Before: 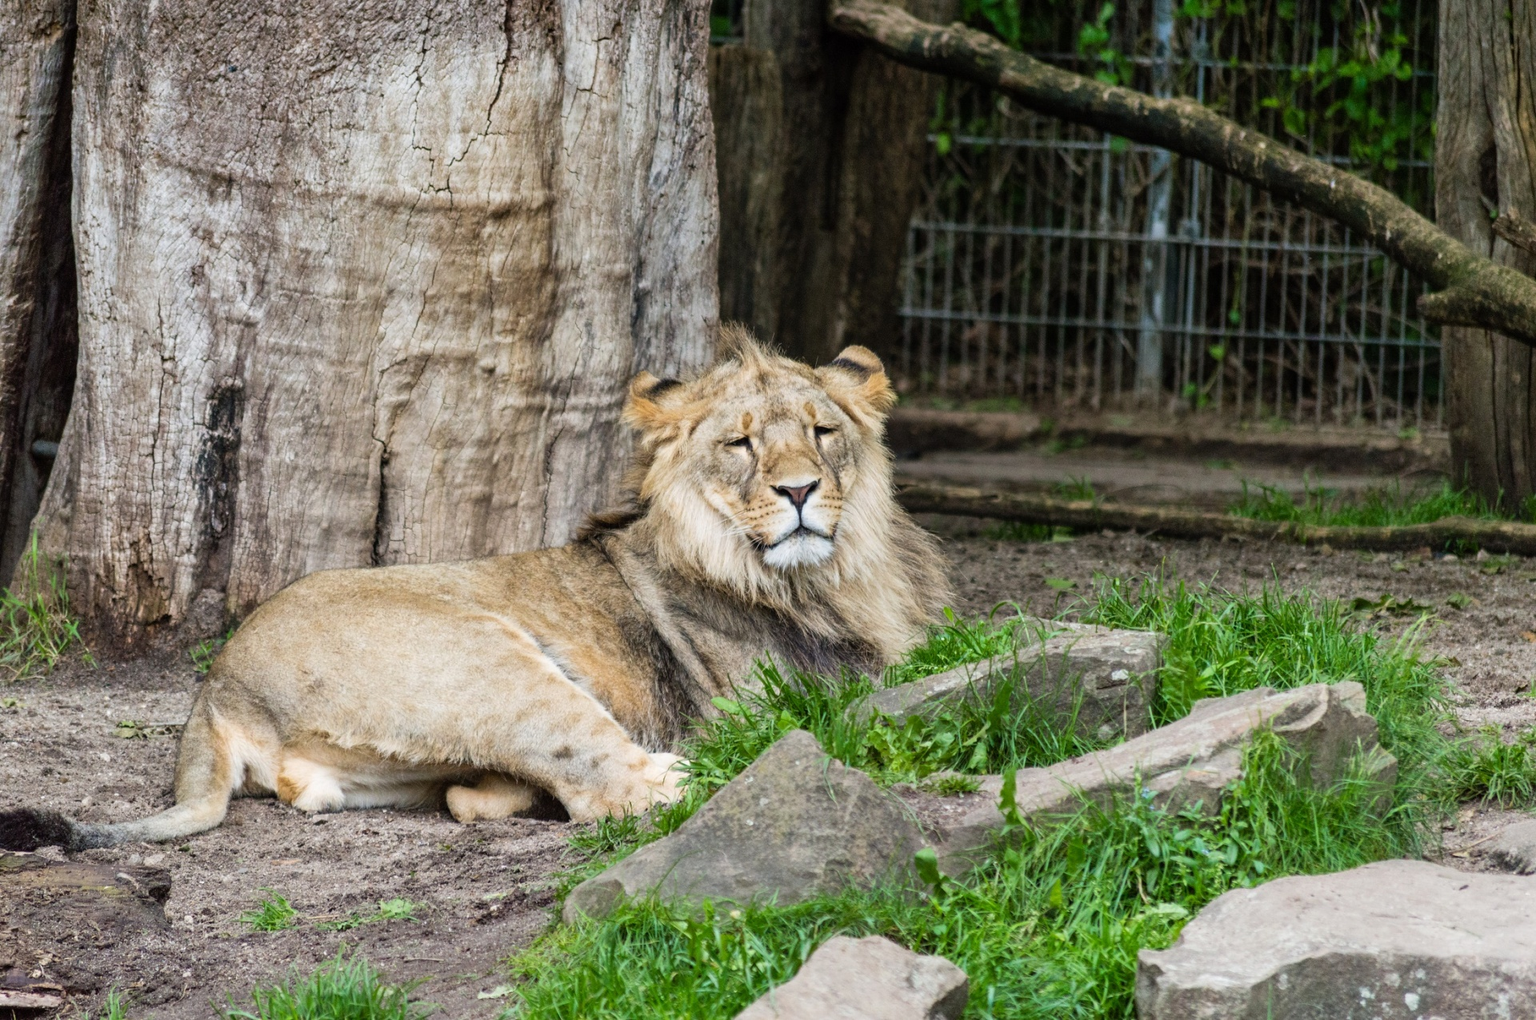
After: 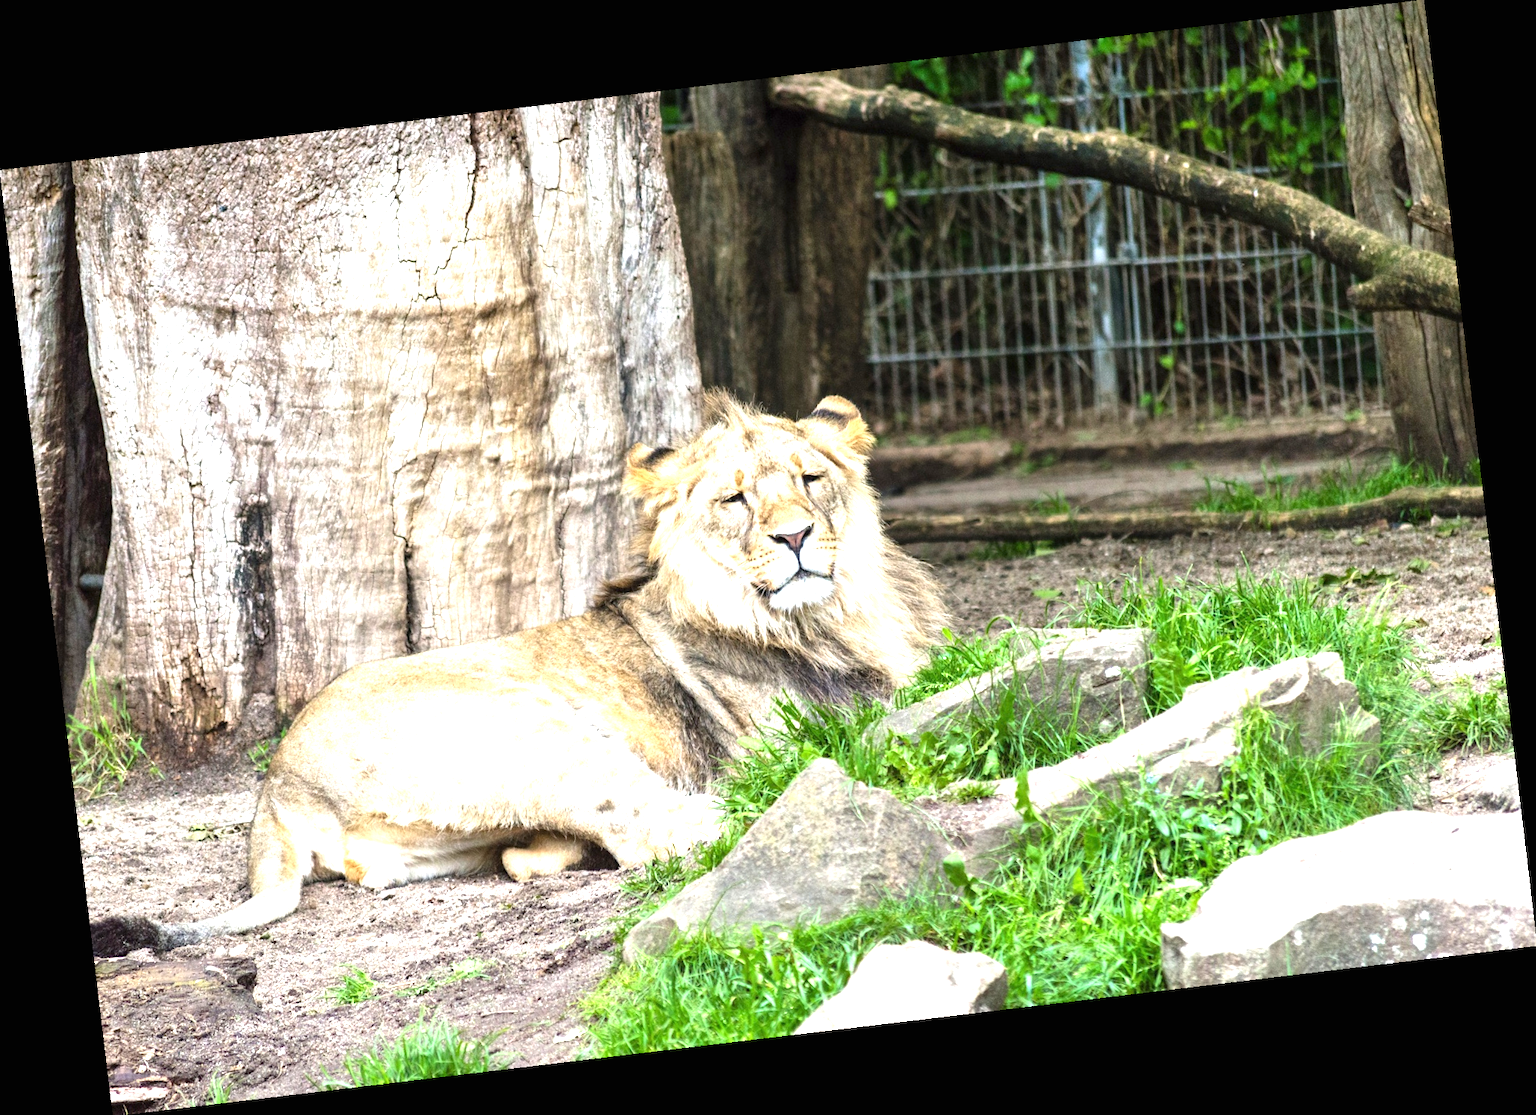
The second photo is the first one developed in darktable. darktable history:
rotate and perspective: rotation -6.83°, automatic cropping off
color calibration: illuminant same as pipeline (D50), adaptation none (bypass)
exposure: black level correction 0, exposure 1.388 EV, compensate exposure bias true, compensate highlight preservation false
